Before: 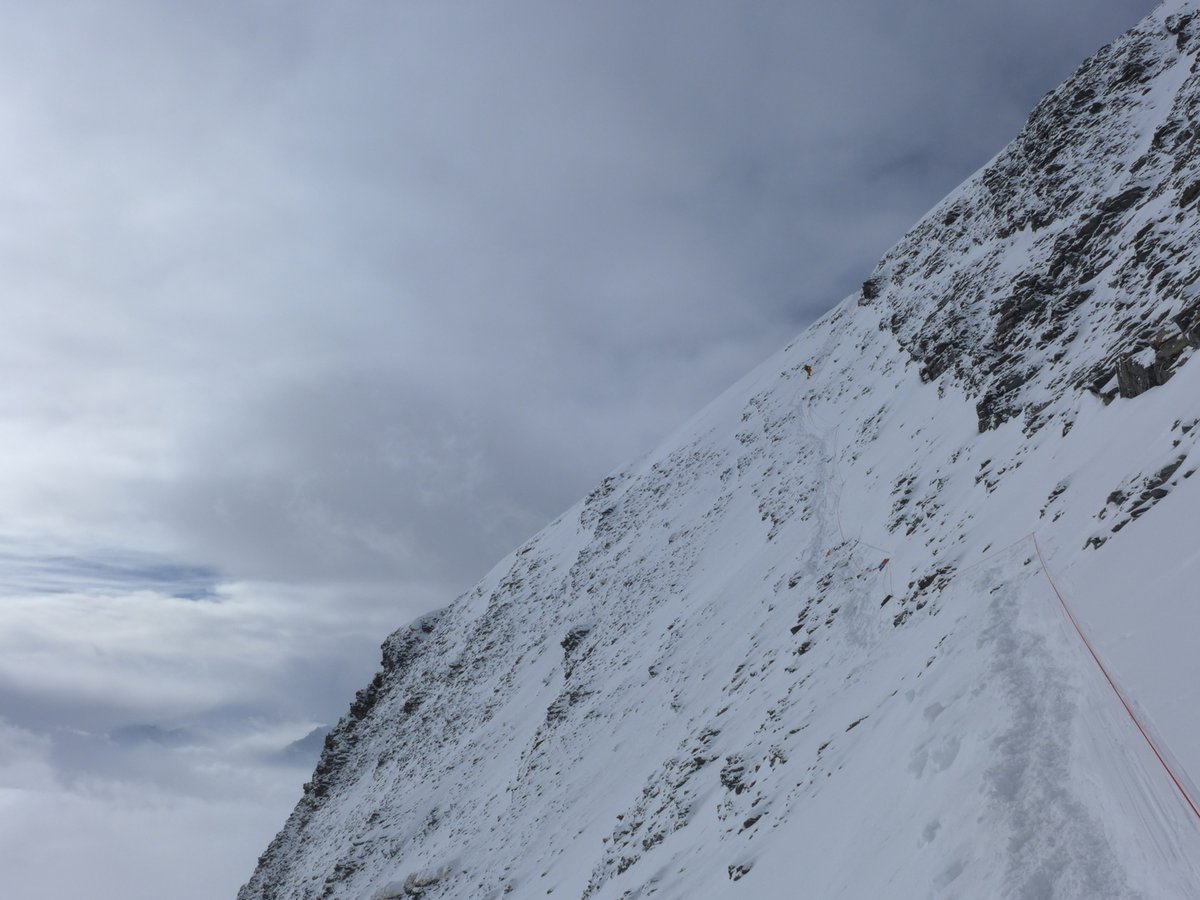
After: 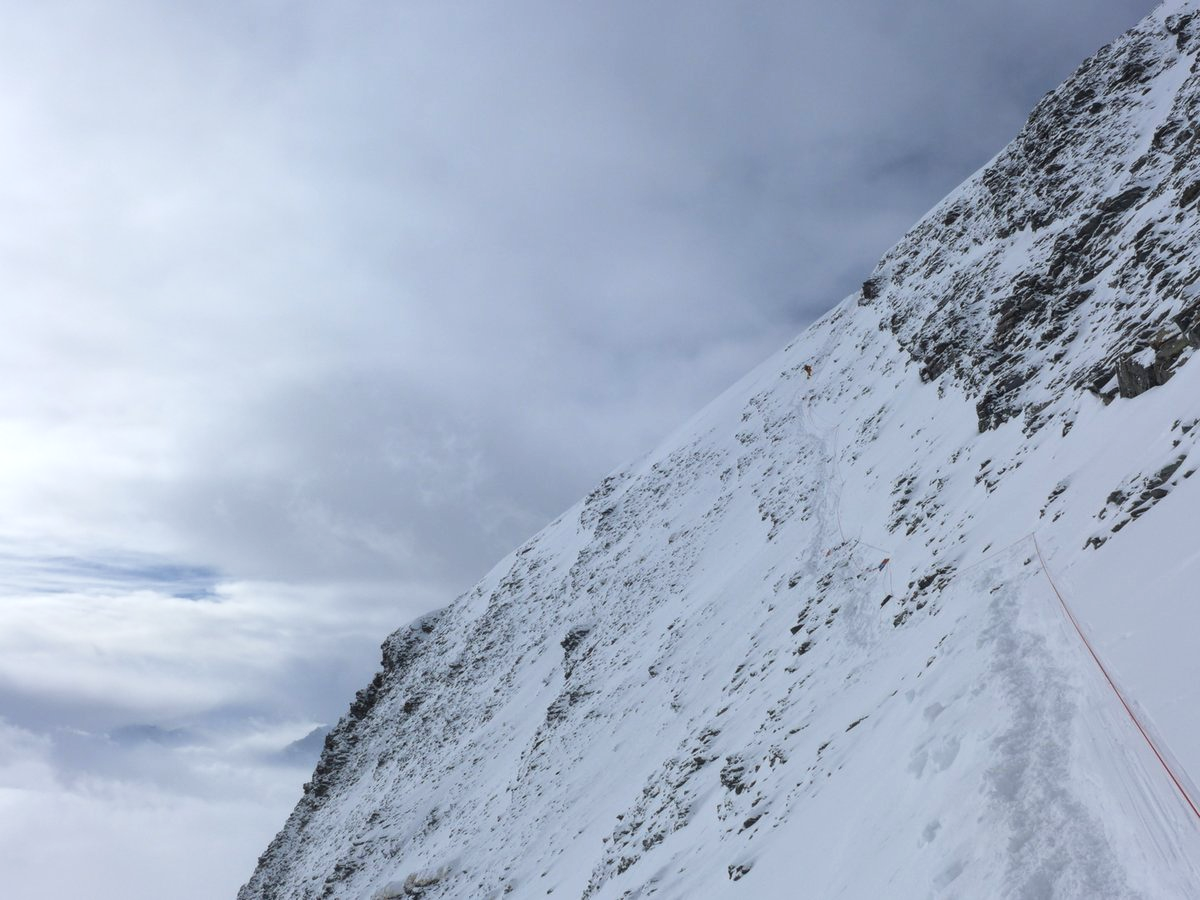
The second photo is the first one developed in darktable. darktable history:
tone curve: curves: ch0 [(0, 0.012) (0.056, 0.046) (0.218, 0.213) (0.606, 0.62) (0.82, 0.846) (1, 1)]; ch1 [(0, 0) (0.226, 0.261) (0.403, 0.437) (0.469, 0.472) (0.495, 0.499) (0.514, 0.504) (0.545, 0.555) (0.59, 0.598) (0.714, 0.733) (1, 1)]; ch2 [(0, 0) (0.269, 0.299) (0.459, 0.45) (0.498, 0.499) (0.523, 0.512) (0.568, 0.558) (0.634, 0.617) (0.702, 0.662) (0.781, 0.775) (1, 1)], preserve colors none
color zones: curves: ch1 [(0, 0.469) (0.01, 0.469) (0.12, 0.446) (0.248, 0.469) (0.5, 0.5) (0.748, 0.5) (0.99, 0.469) (1, 0.469)]
exposure: exposure 0.372 EV, compensate exposure bias true, compensate highlight preservation false
